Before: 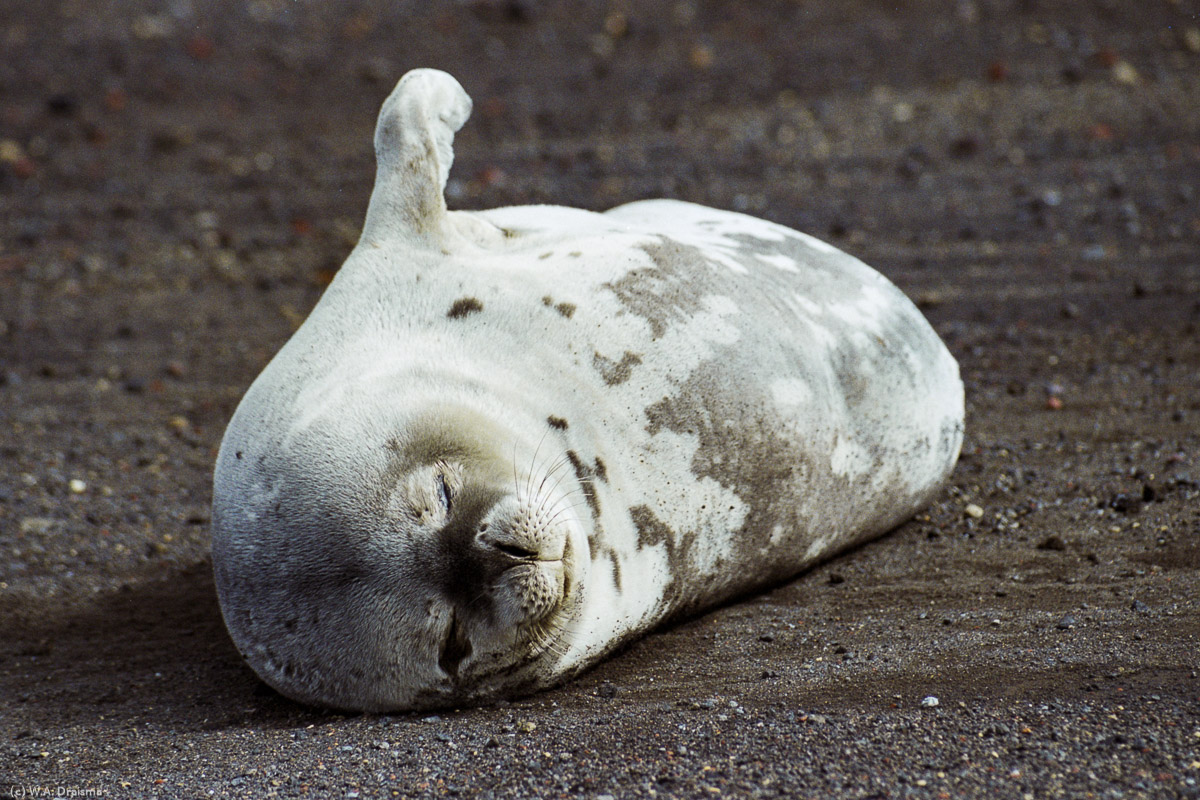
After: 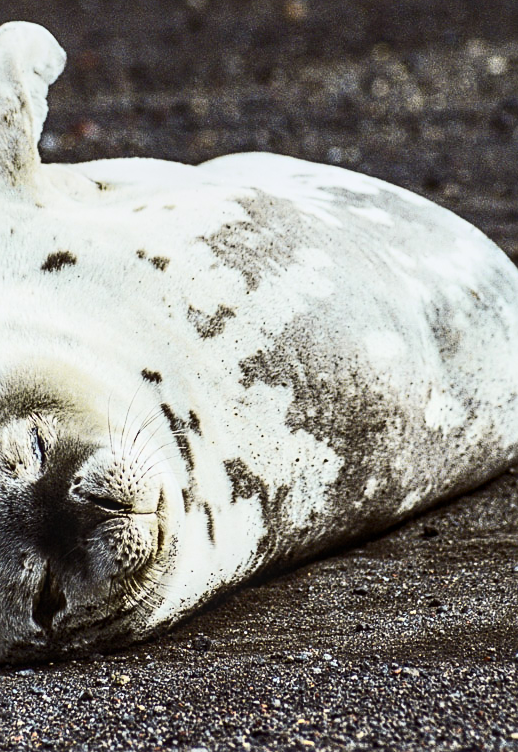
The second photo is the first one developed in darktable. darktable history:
crop: left 33.843%, top 5.984%, right 22.943%
sharpen: on, module defaults
contrast brightness saturation: contrast 0.393, brightness 0.097
local contrast: on, module defaults
